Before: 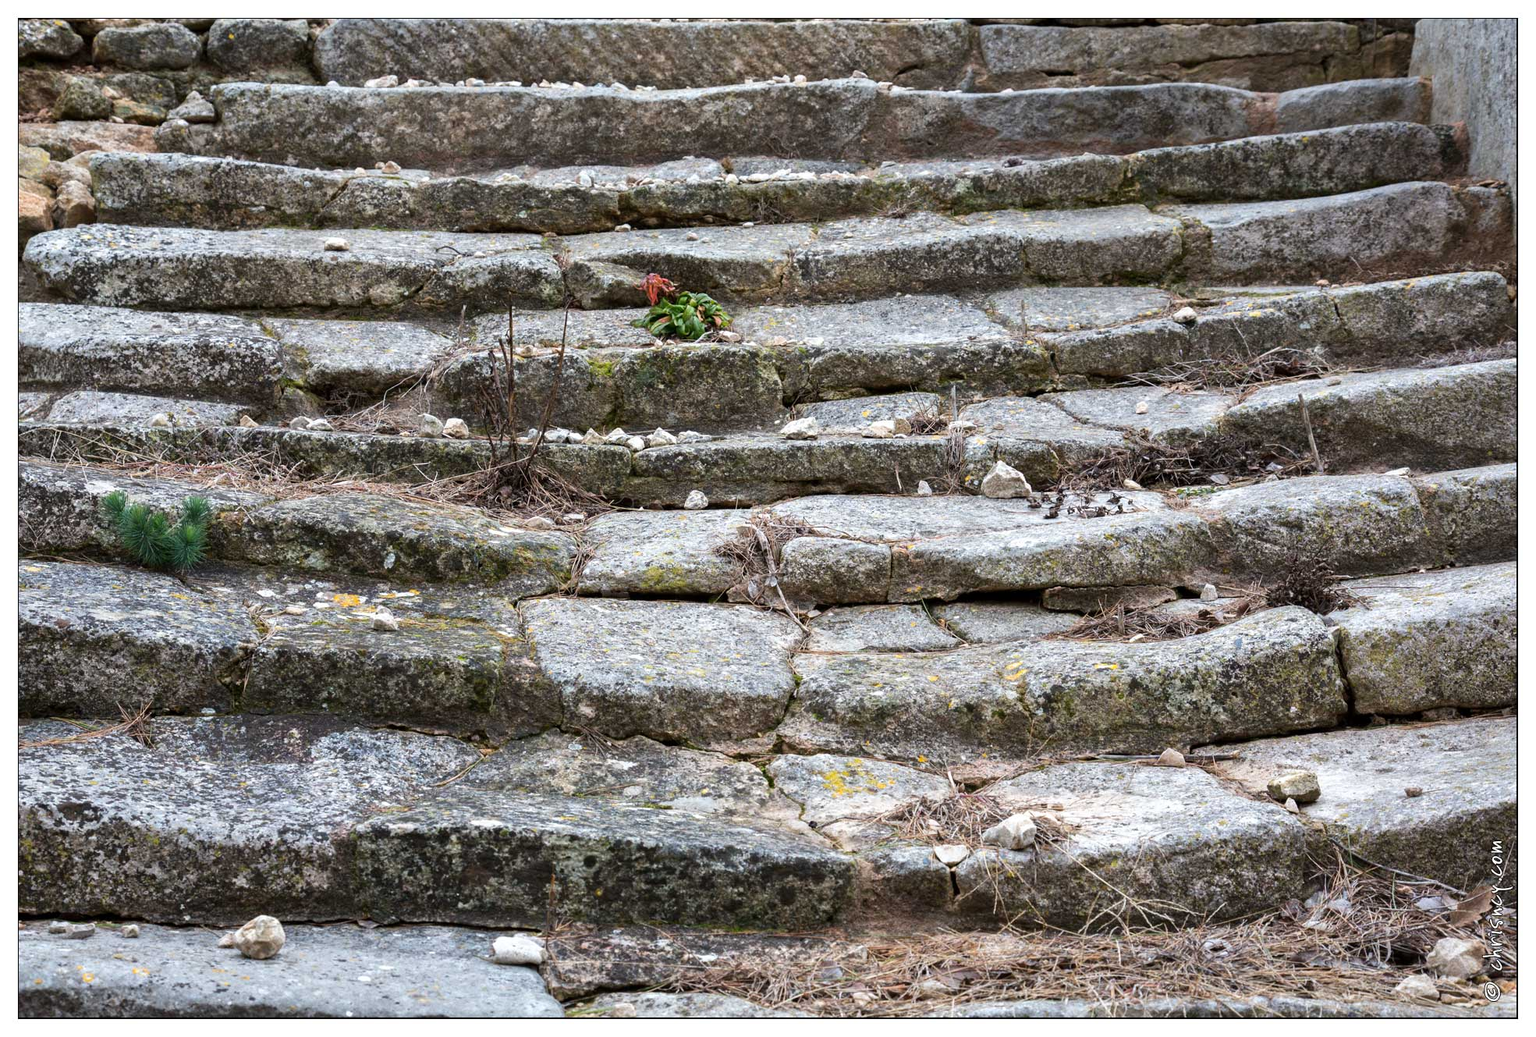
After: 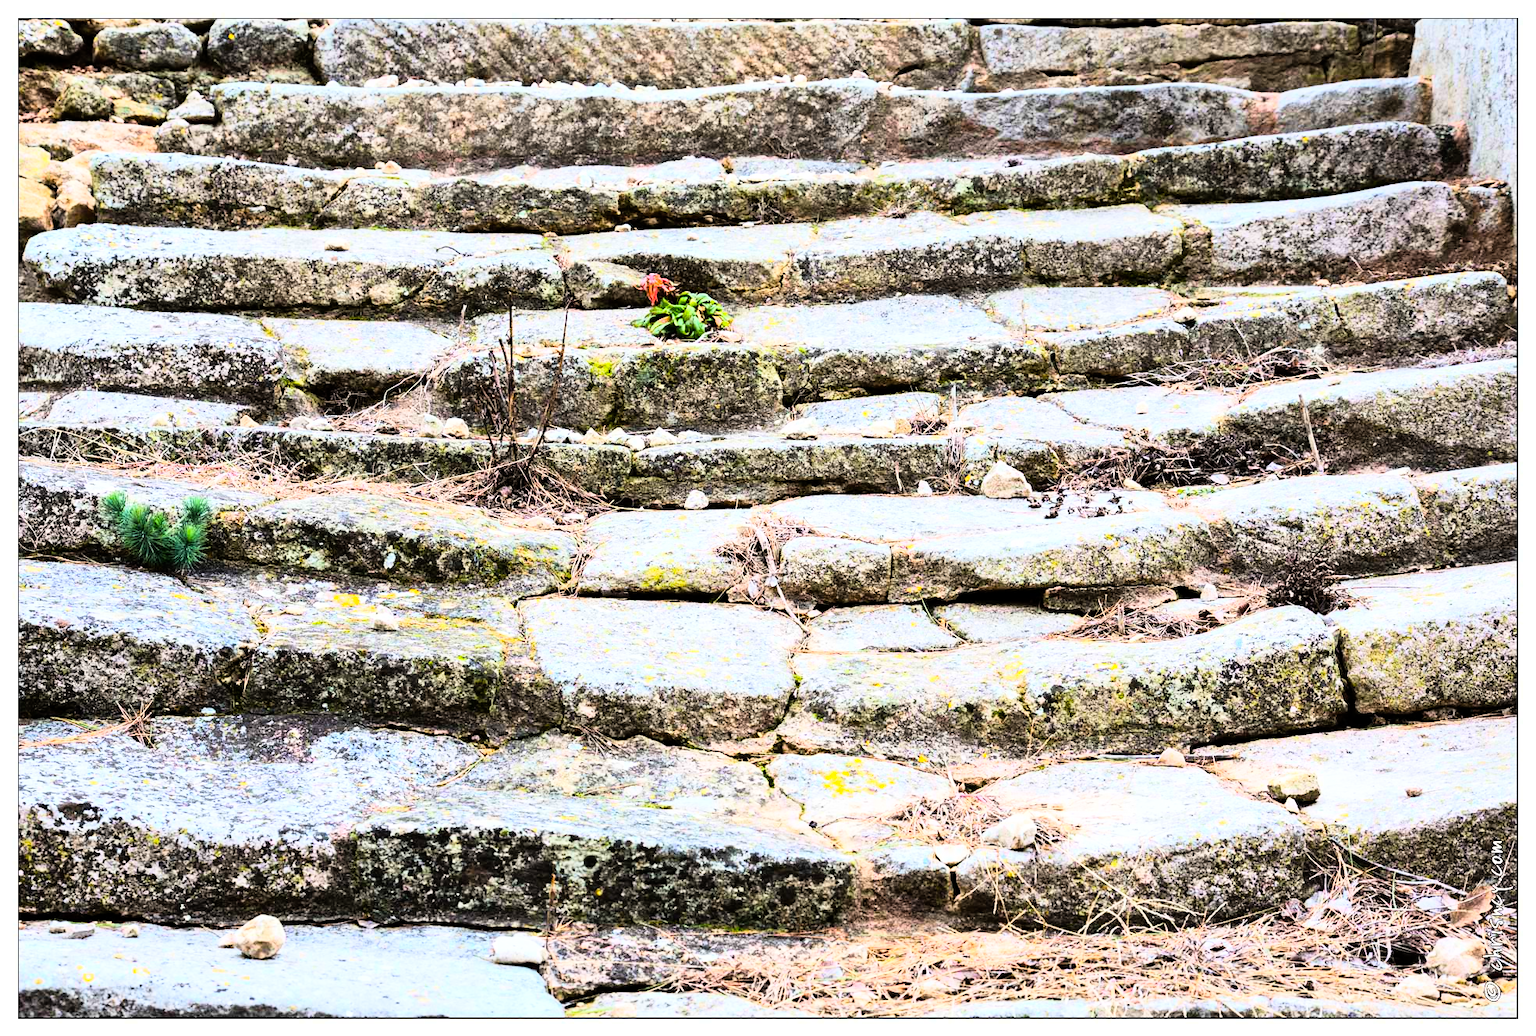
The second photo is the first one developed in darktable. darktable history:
color balance rgb: perceptual saturation grading › global saturation 25%, perceptual brilliance grading › mid-tones 10%, perceptual brilliance grading › shadows 15%, global vibrance 20%
rgb curve: curves: ch0 [(0, 0) (0.21, 0.15) (0.24, 0.21) (0.5, 0.75) (0.75, 0.96) (0.89, 0.99) (1, 1)]; ch1 [(0, 0.02) (0.21, 0.13) (0.25, 0.2) (0.5, 0.67) (0.75, 0.9) (0.89, 0.97) (1, 1)]; ch2 [(0, 0.02) (0.21, 0.13) (0.25, 0.2) (0.5, 0.67) (0.75, 0.9) (0.89, 0.97) (1, 1)], compensate middle gray true
